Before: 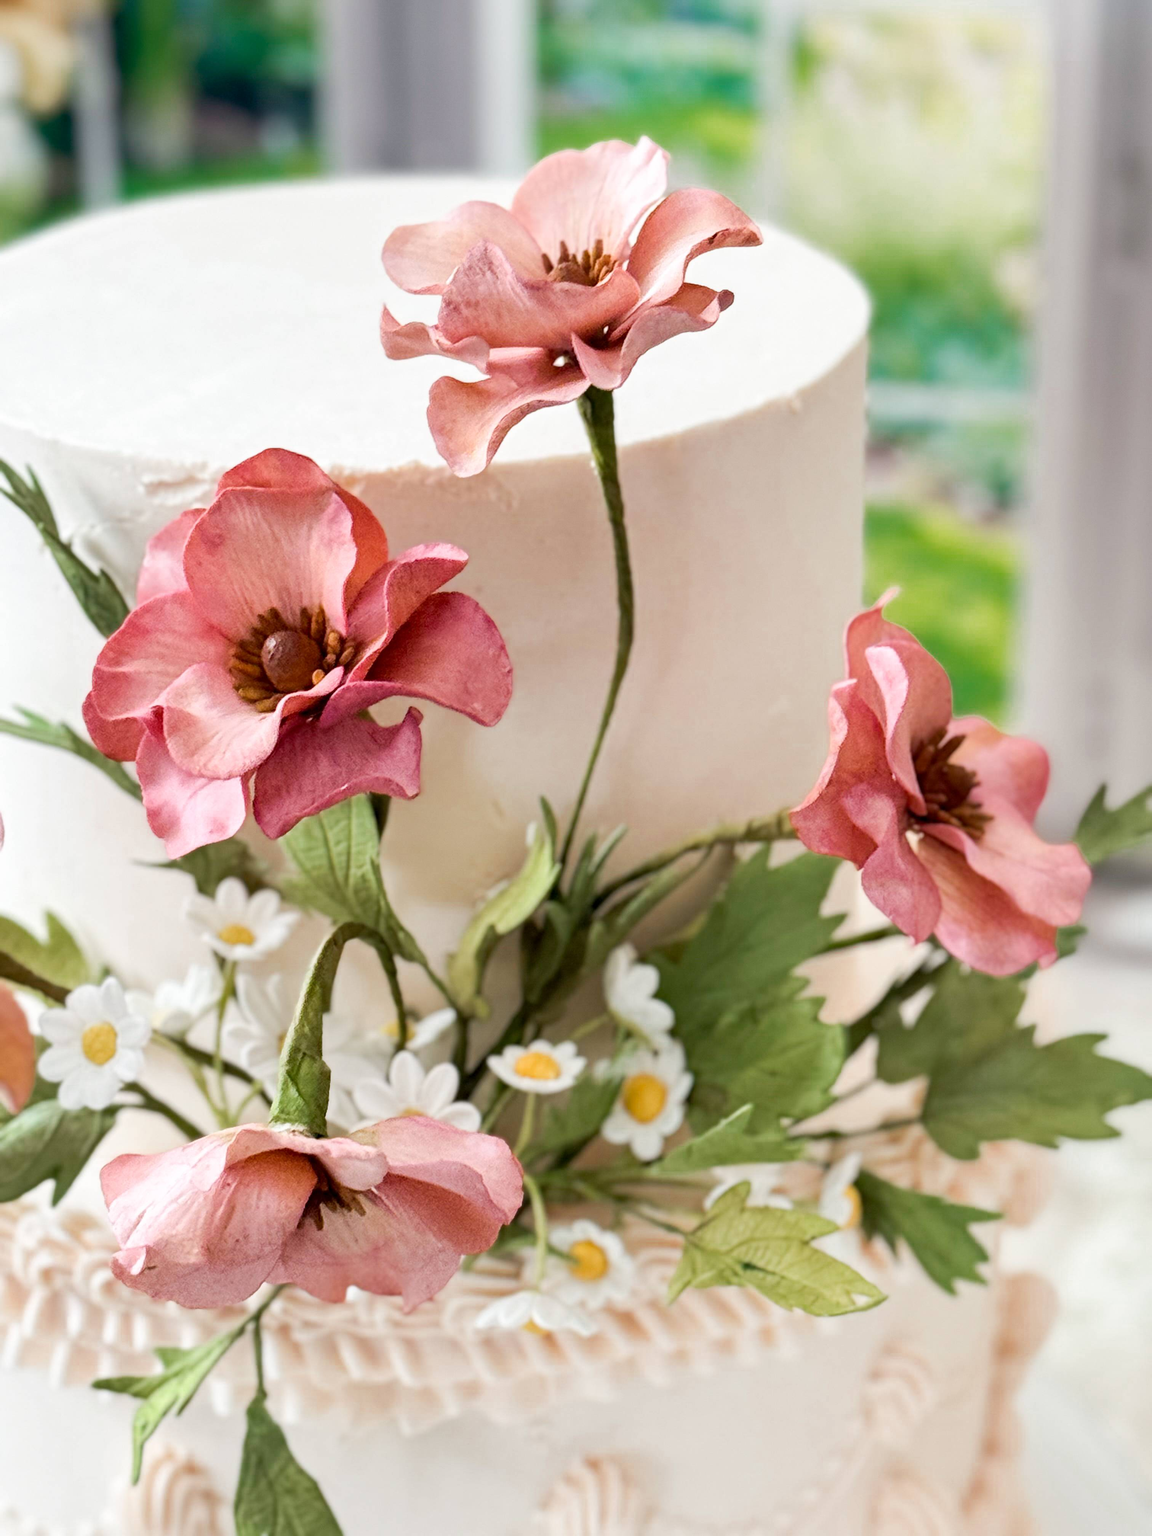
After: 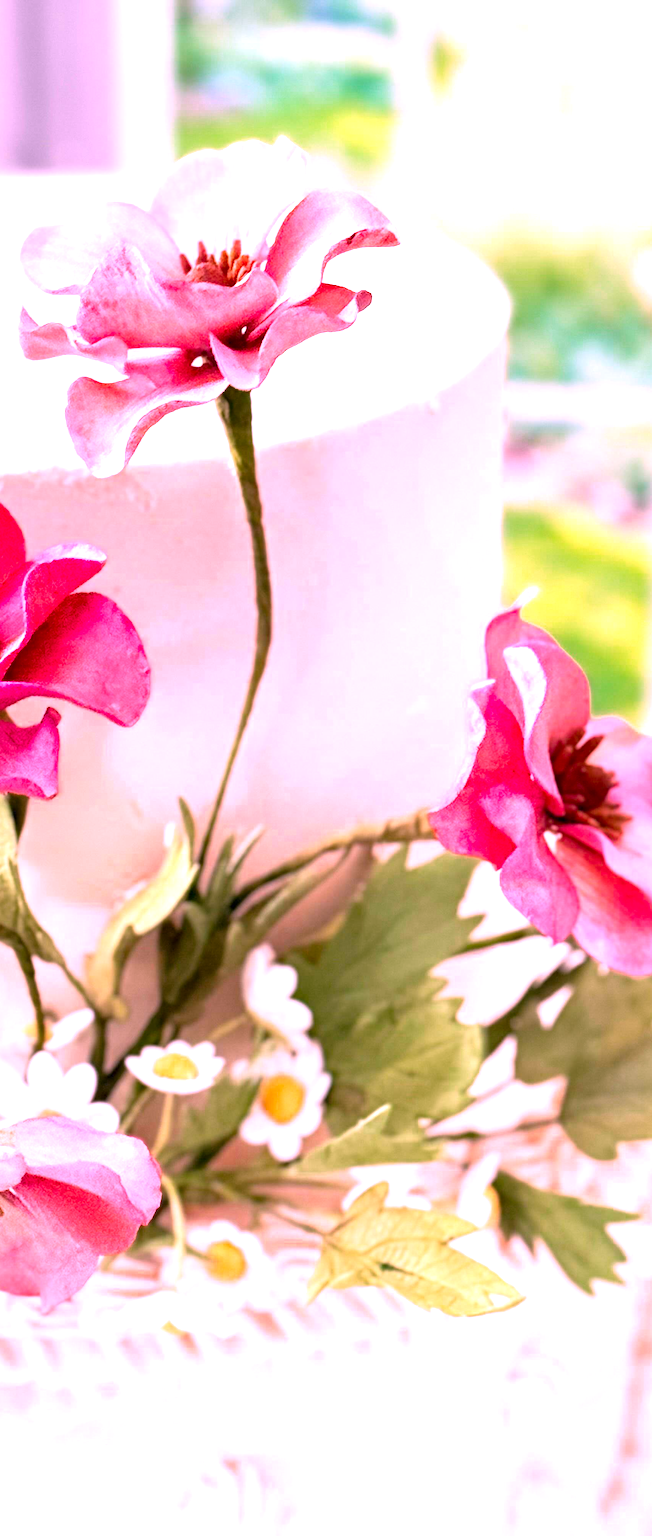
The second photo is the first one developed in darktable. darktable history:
color correction: highlights a* 19.18, highlights b* -11.21, saturation 1.66
crop: left 31.454%, top 0.009%, right 11.867%
contrast brightness saturation: contrast 0.06, brightness -0.011, saturation -0.241
exposure: black level correction 0, exposure 1.103 EV, compensate highlight preservation false
